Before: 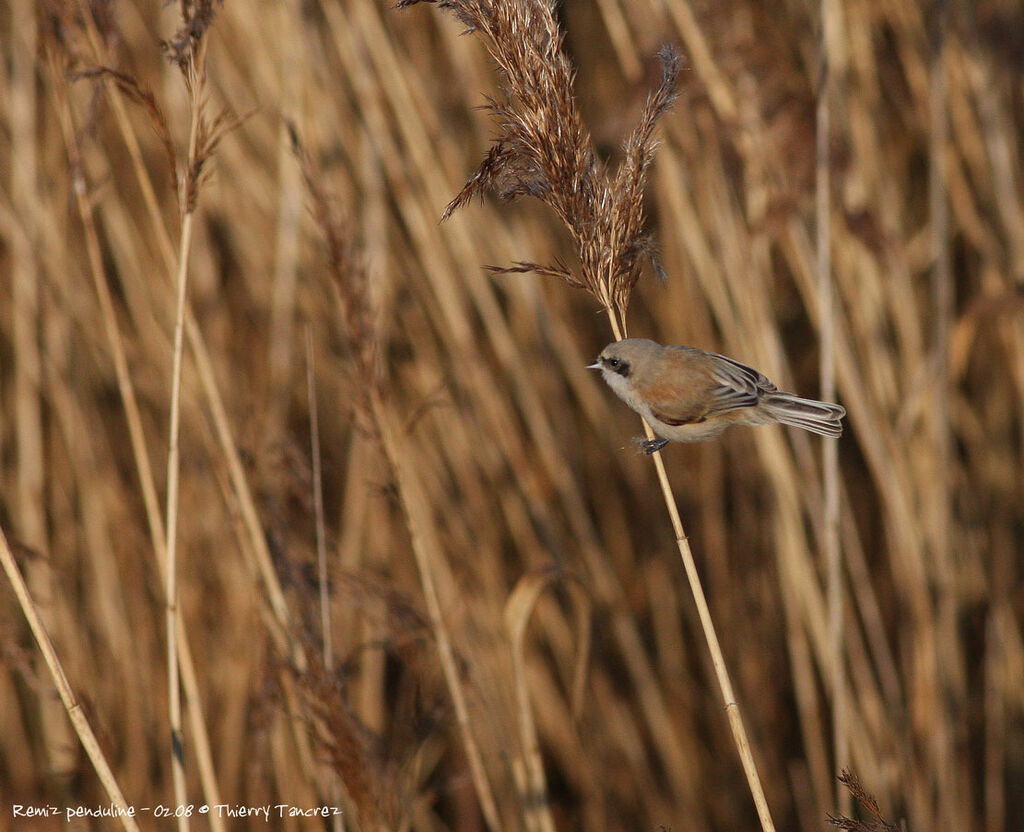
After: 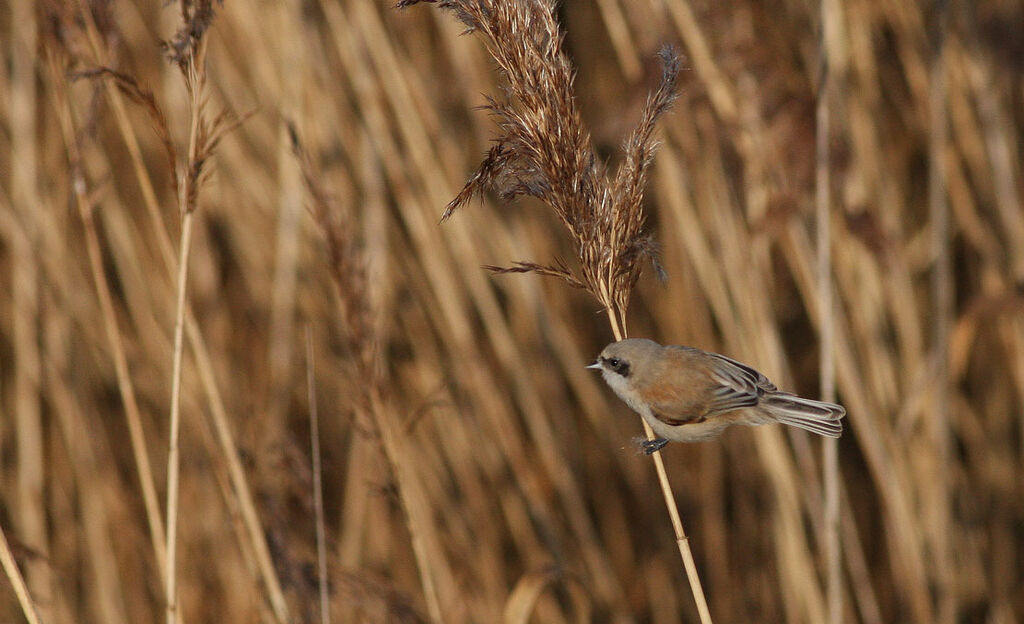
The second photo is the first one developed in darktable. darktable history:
crop: bottom 24.979%
